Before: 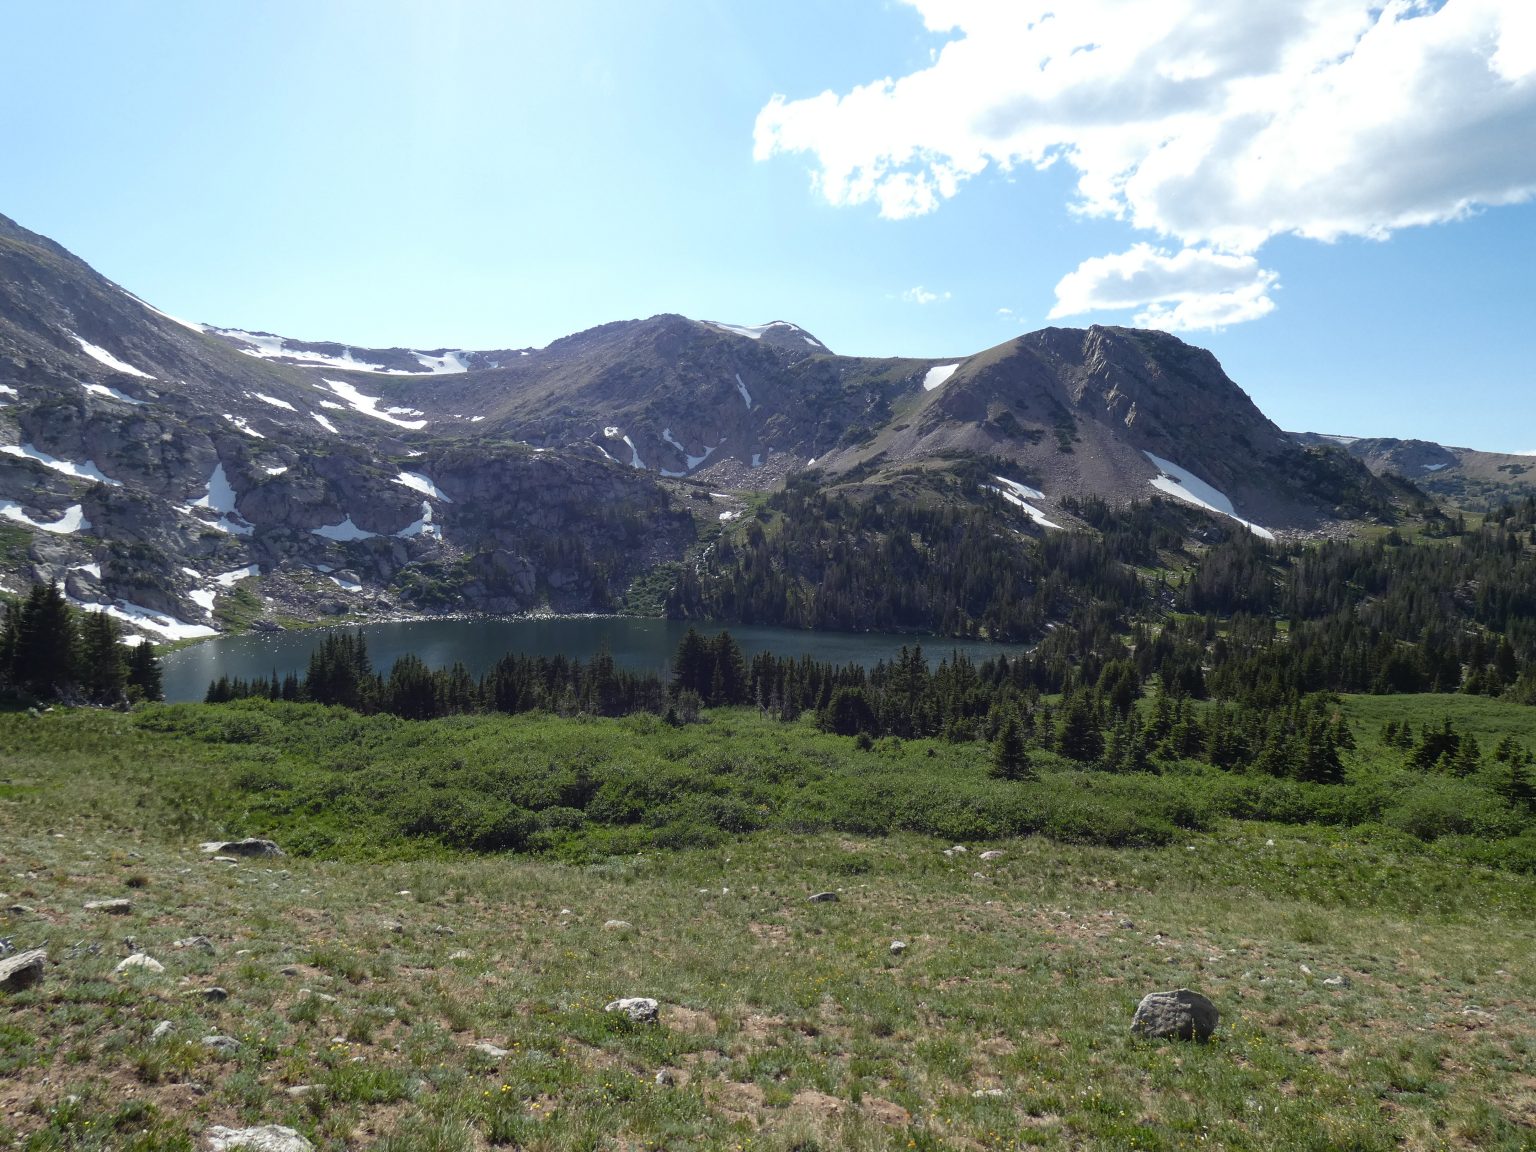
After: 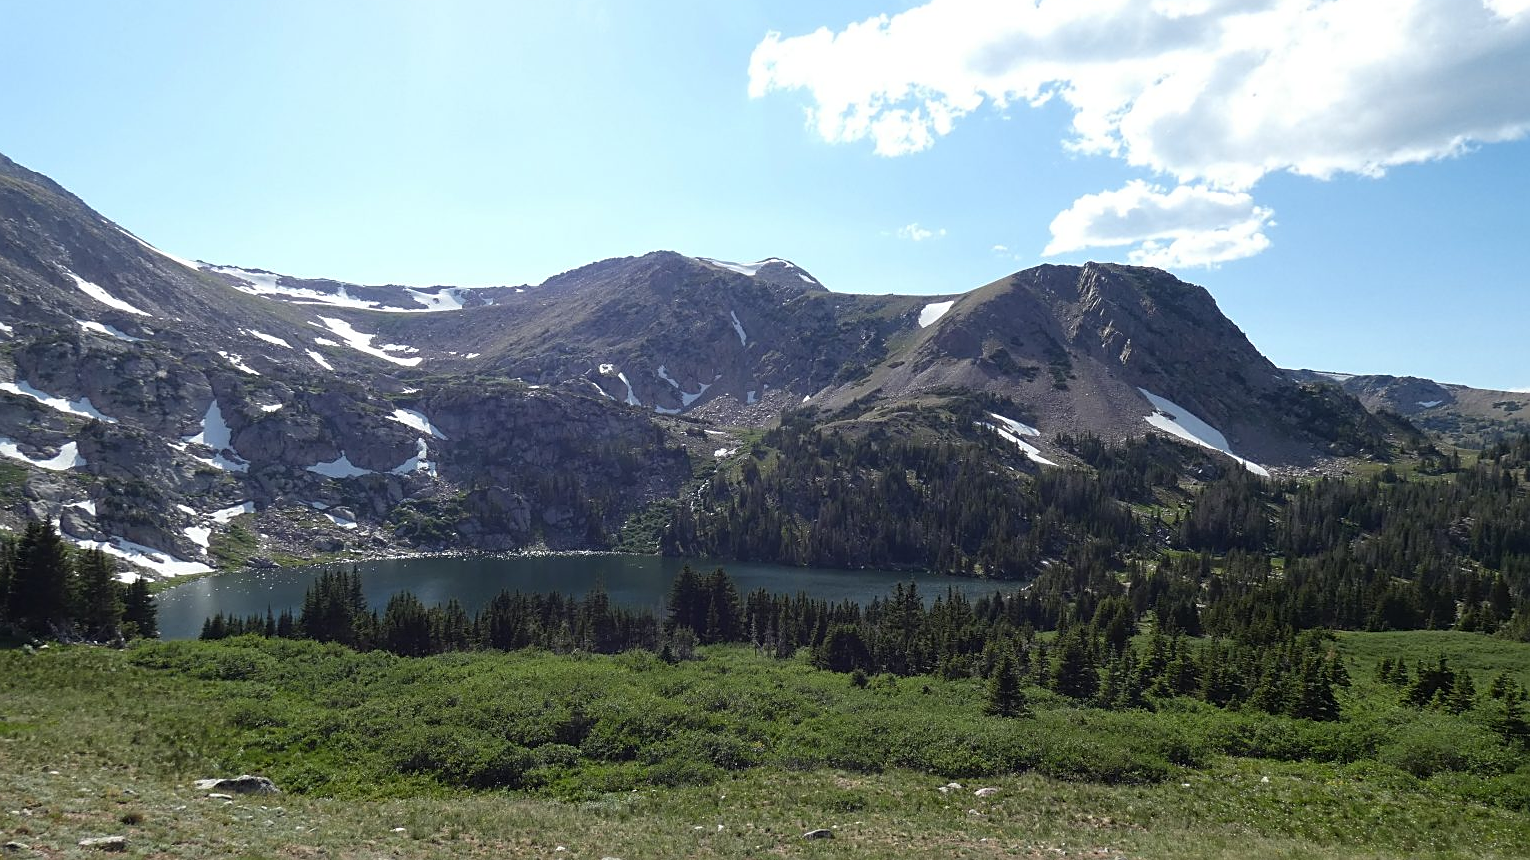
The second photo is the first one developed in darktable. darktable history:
sharpen: on, module defaults
crop: left 0.387%, top 5.469%, bottom 19.809%
